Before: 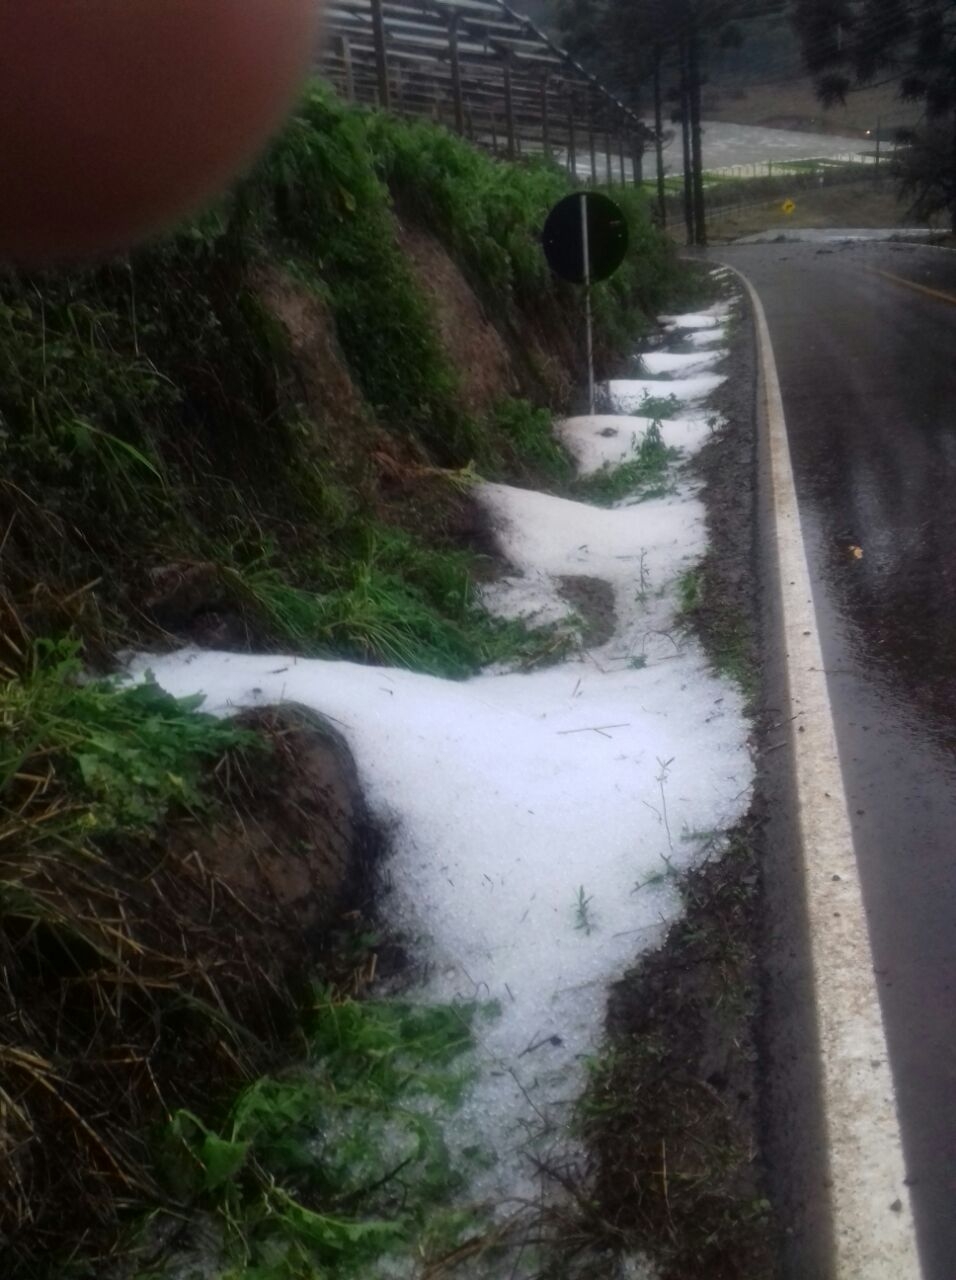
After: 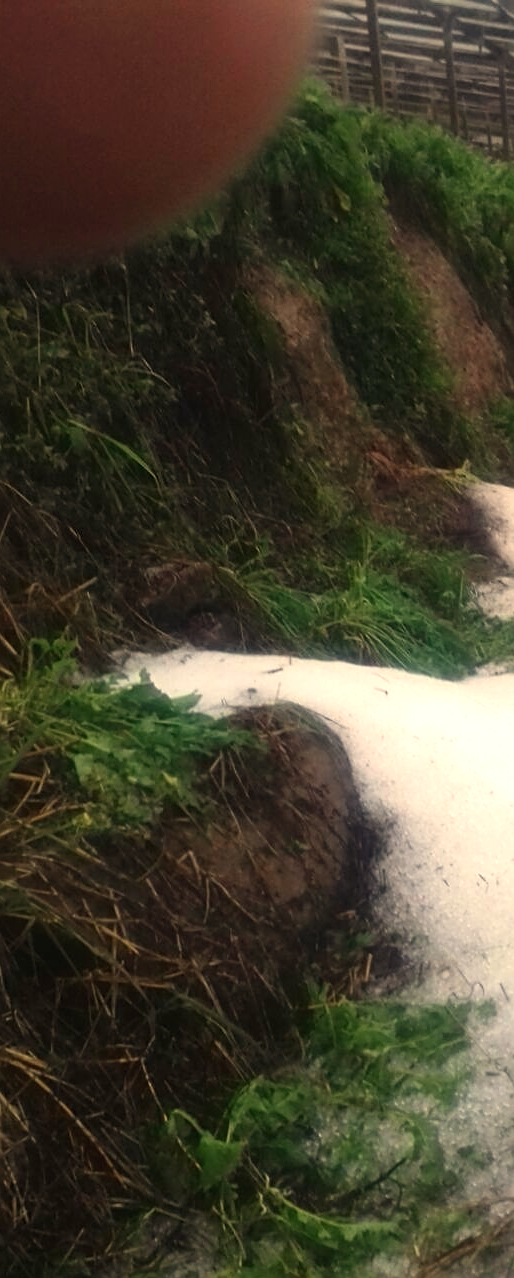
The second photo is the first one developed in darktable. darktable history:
sharpen: on, module defaults
crop: left 0.587%, right 45.588%, bottom 0.086%
white balance: red 1.138, green 0.996, blue 0.812
exposure: black level correction -0.002, exposure 0.54 EV, compensate highlight preservation false
